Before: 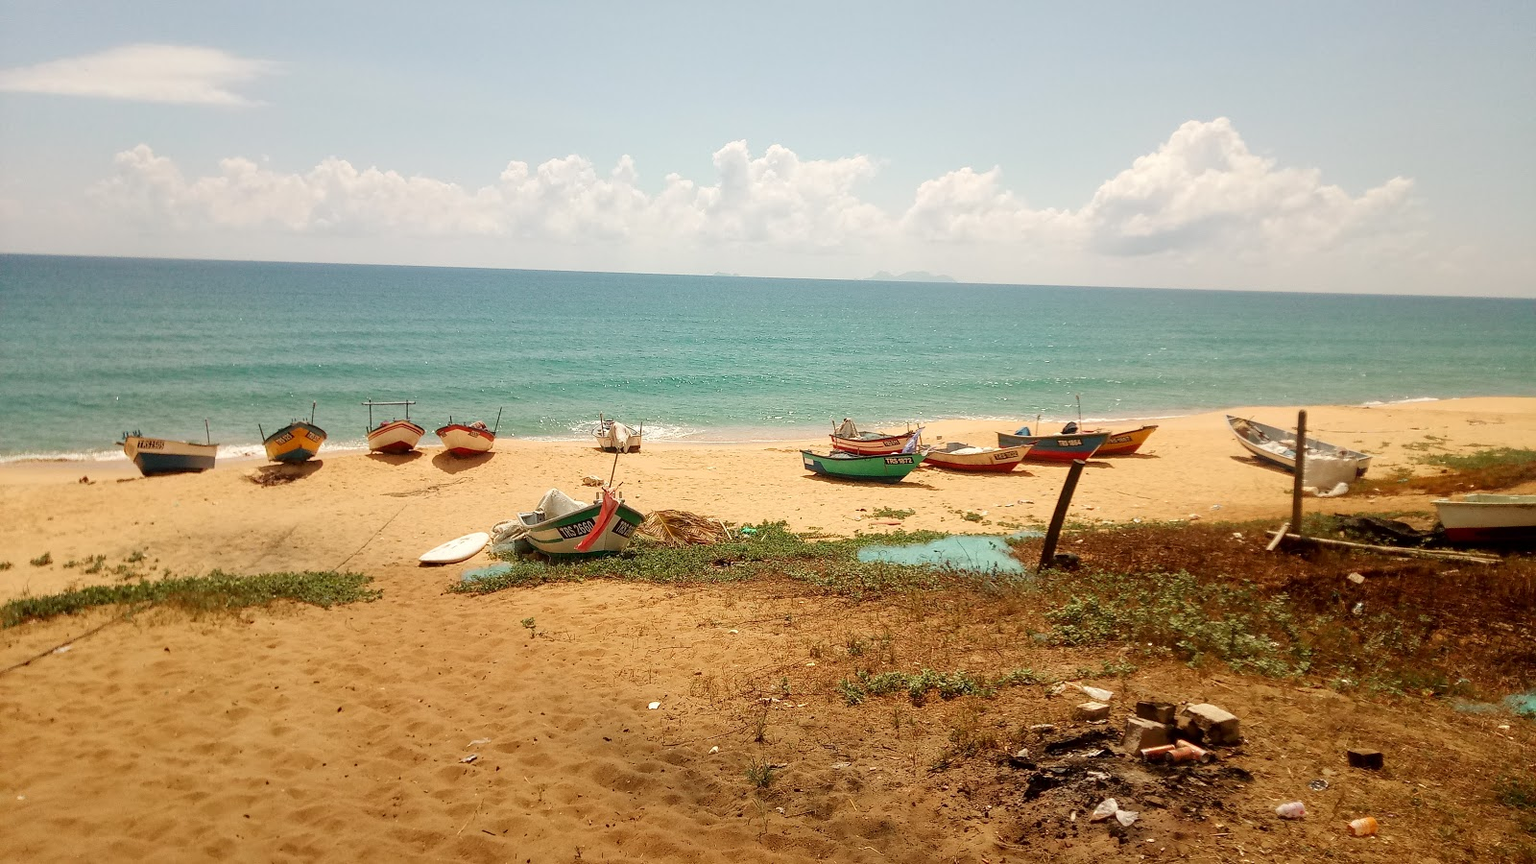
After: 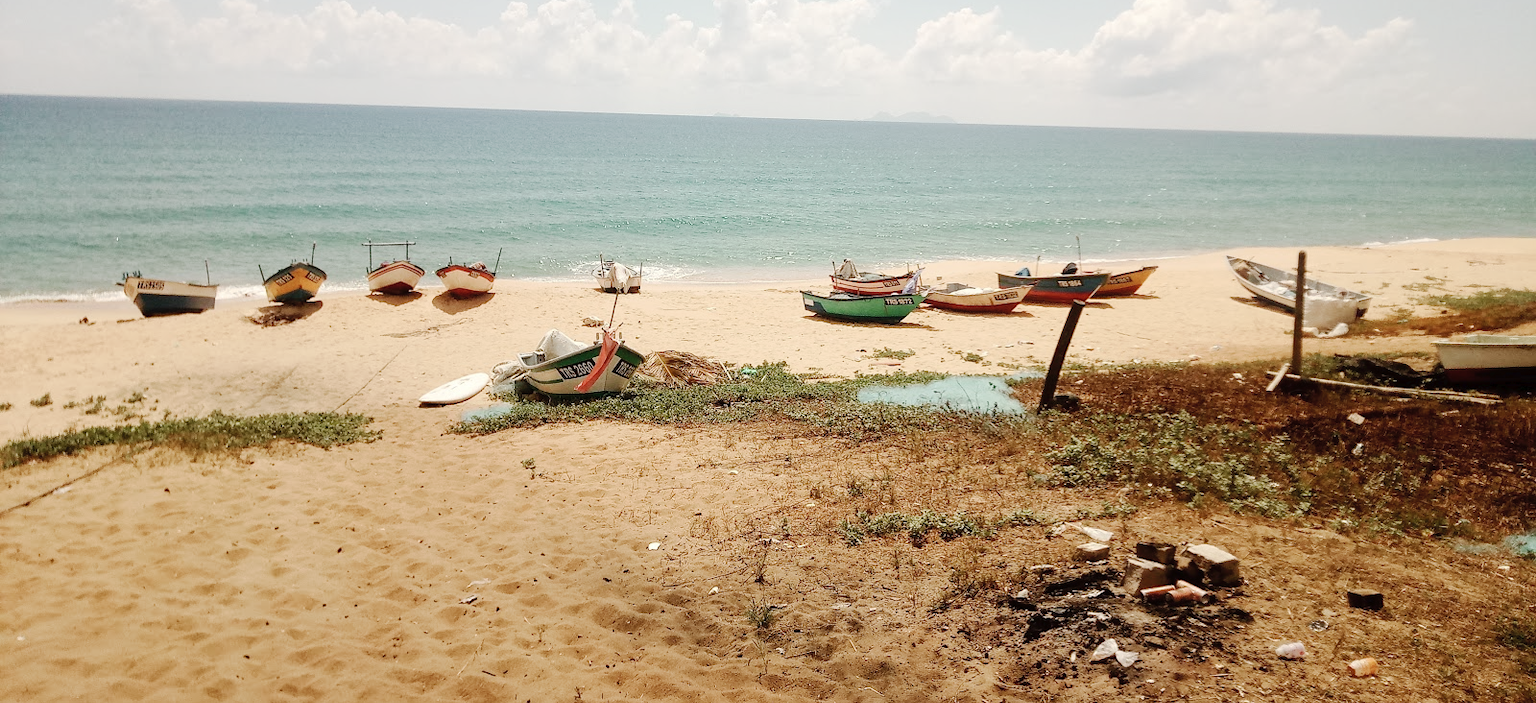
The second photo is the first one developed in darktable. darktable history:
contrast brightness saturation: contrast 0.1, saturation -0.3
tone curve: curves: ch0 [(0, 0) (0.003, 0.012) (0.011, 0.02) (0.025, 0.032) (0.044, 0.046) (0.069, 0.06) (0.1, 0.09) (0.136, 0.133) (0.177, 0.182) (0.224, 0.247) (0.277, 0.316) (0.335, 0.396) (0.399, 0.48) (0.468, 0.568) (0.543, 0.646) (0.623, 0.717) (0.709, 0.777) (0.801, 0.846) (0.898, 0.912) (1, 1)], preserve colors none
crop and rotate: top 18.507%
